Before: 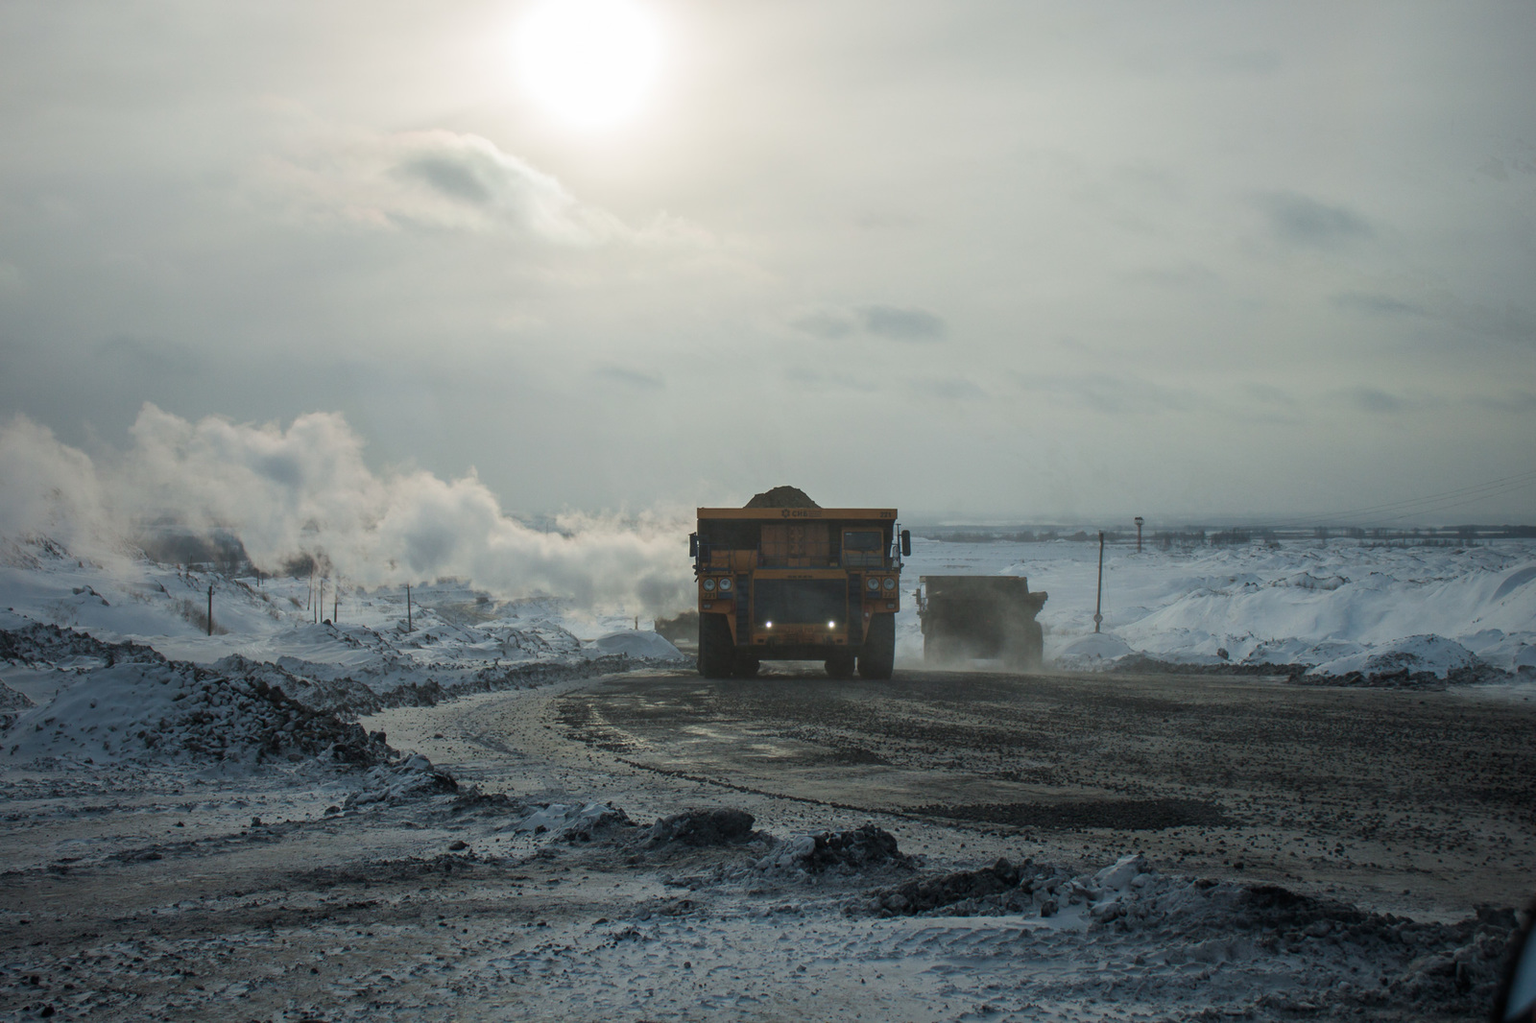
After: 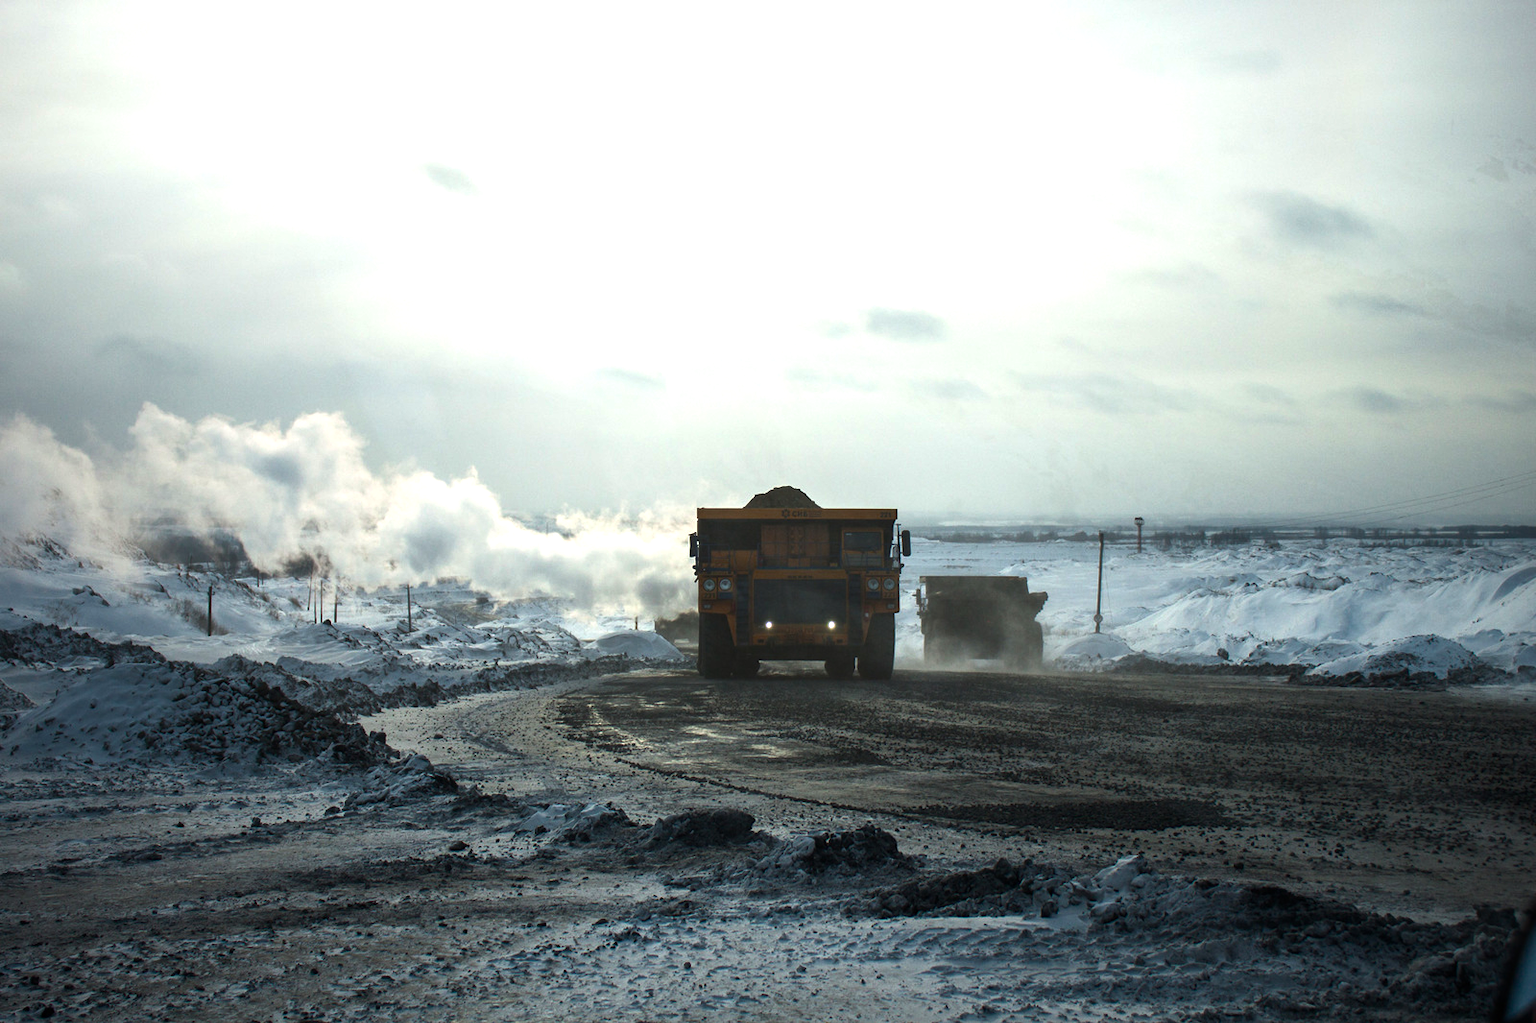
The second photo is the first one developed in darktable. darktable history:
color balance rgb: perceptual saturation grading › global saturation 17.125%, perceptual brilliance grading › highlights 74.385%, perceptual brilliance grading › shadows -29.717%, saturation formula JzAzBz (2021)
